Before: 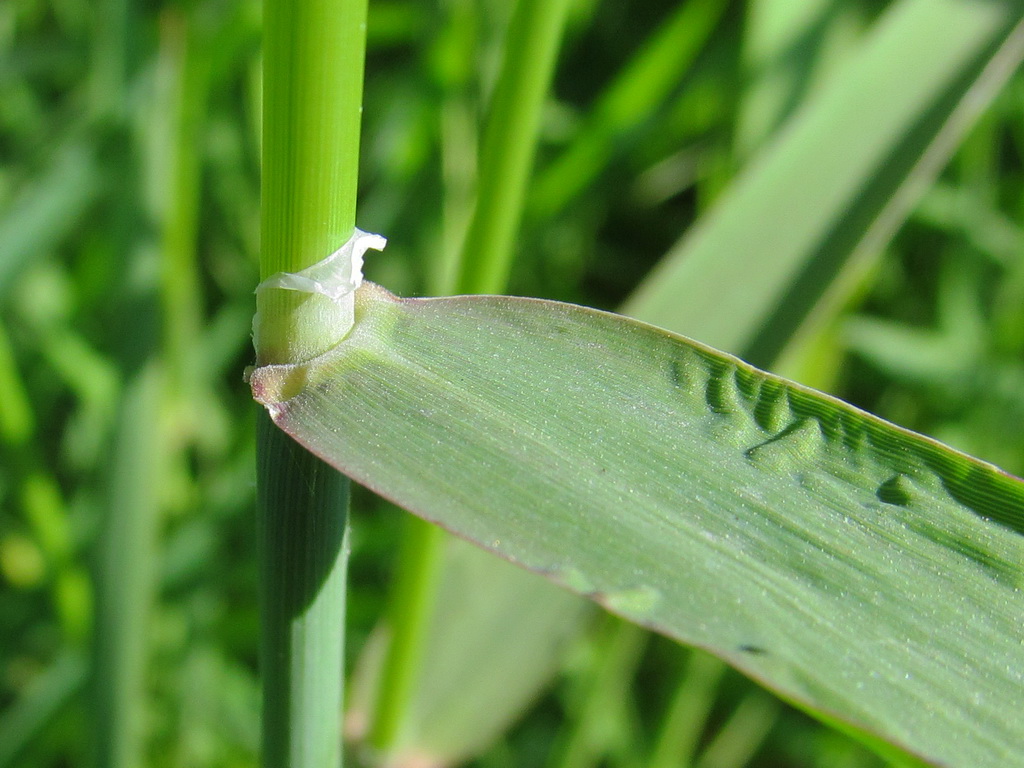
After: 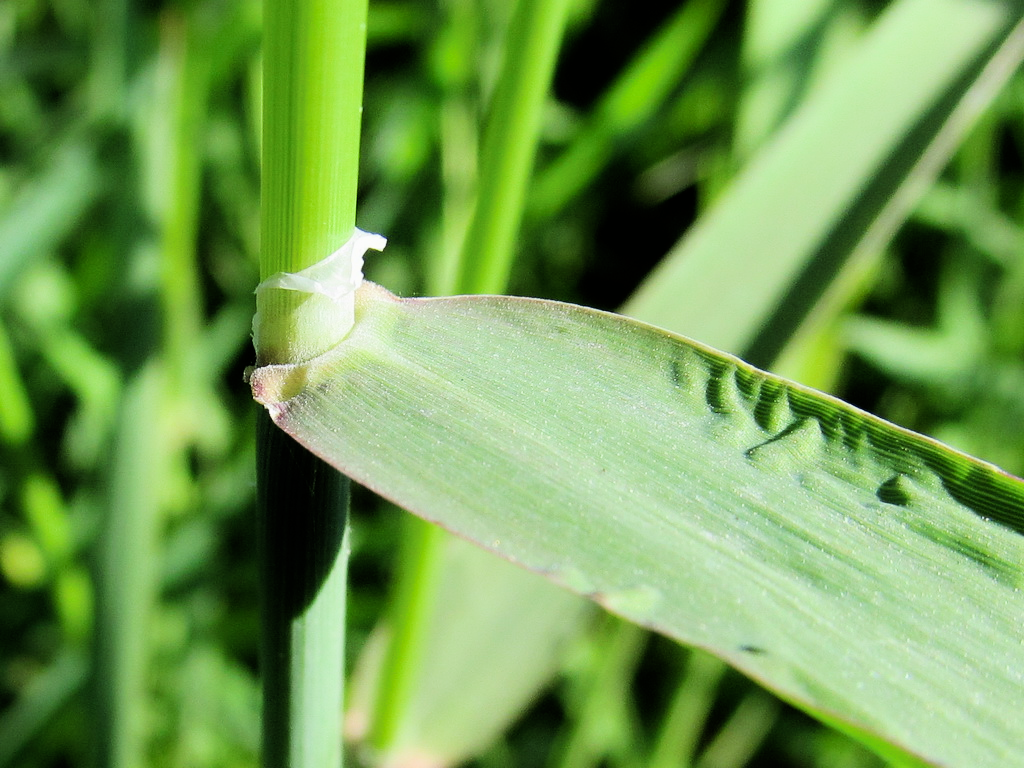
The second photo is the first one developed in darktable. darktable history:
tone equalizer: -8 EV -1.07 EV, -7 EV -0.98 EV, -6 EV -0.837 EV, -5 EV -0.598 EV, -3 EV 0.555 EV, -2 EV 0.877 EV, -1 EV 0.999 EV, +0 EV 1.07 EV, edges refinement/feathering 500, mask exposure compensation -1.57 EV, preserve details guided filter
filmic rgb: black relative exposure -5.09 EV, white relative exposure 3.97 EV, hardness 2.88, contrast 1.301
